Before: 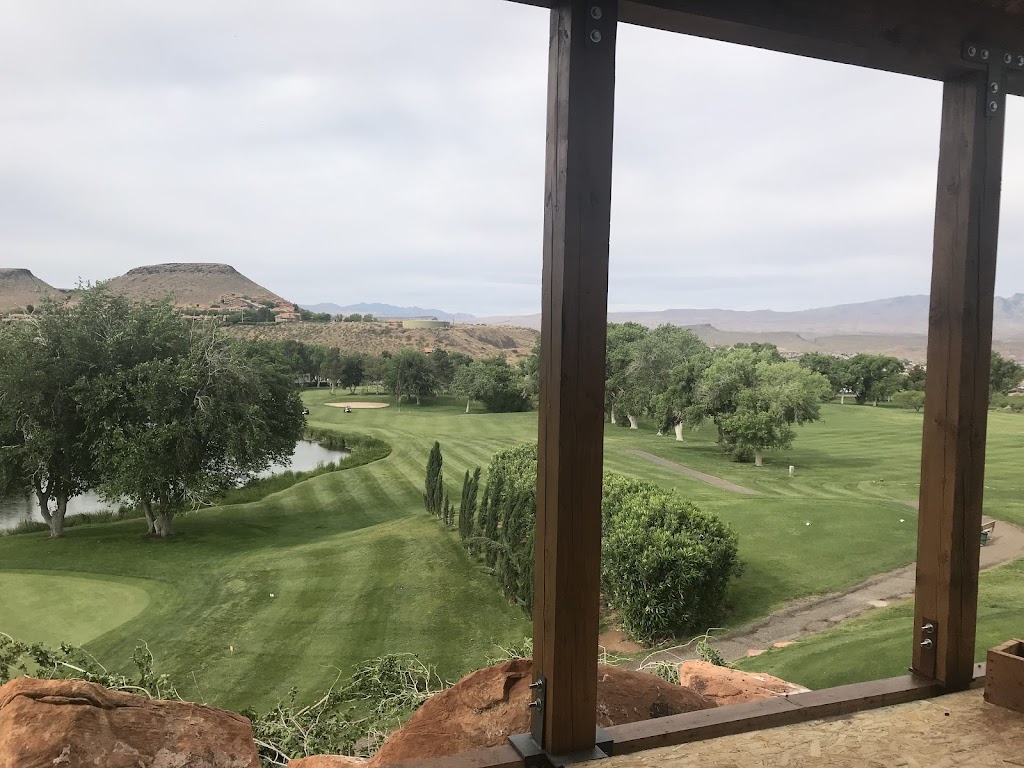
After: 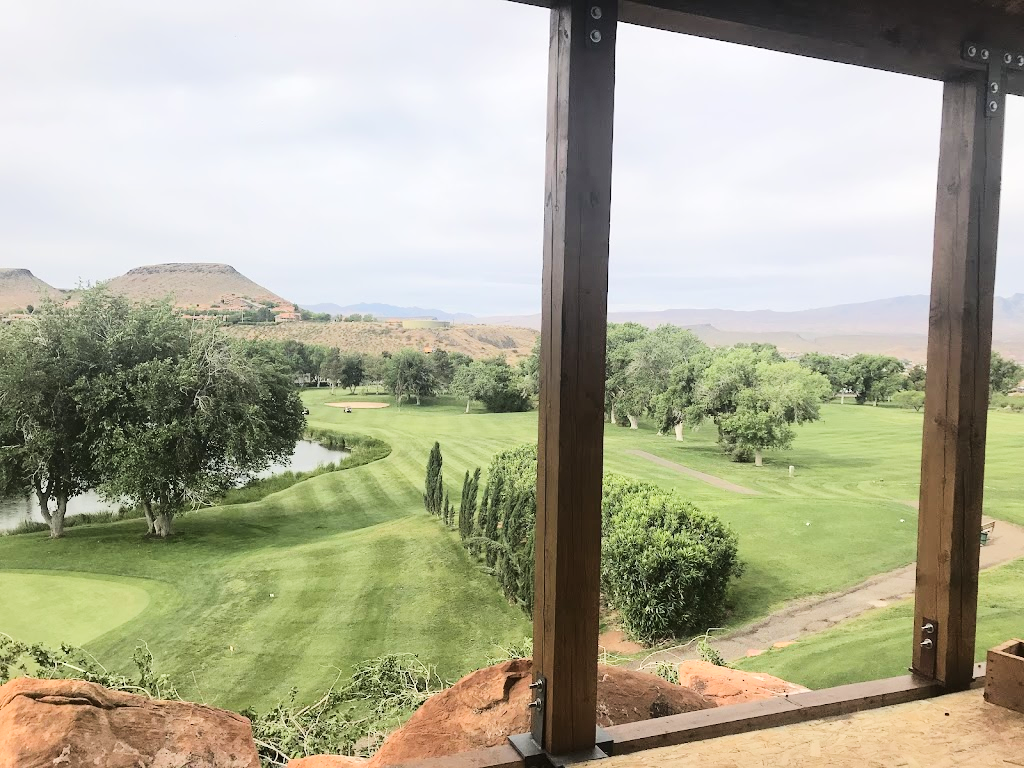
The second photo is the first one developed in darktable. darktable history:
tone equalizer: -7 EV 0.146 EV, -6 EV 0.577 EV, -5 EV 1.19 EV, -4 EV 1.34 EV, -3 EV 1.18 EV, -2 EV 0.6 EV, -1 EV 0.149 EV, edges refinement/feathering 500, mask exposure compensation -1.57 EV, preserve details no
